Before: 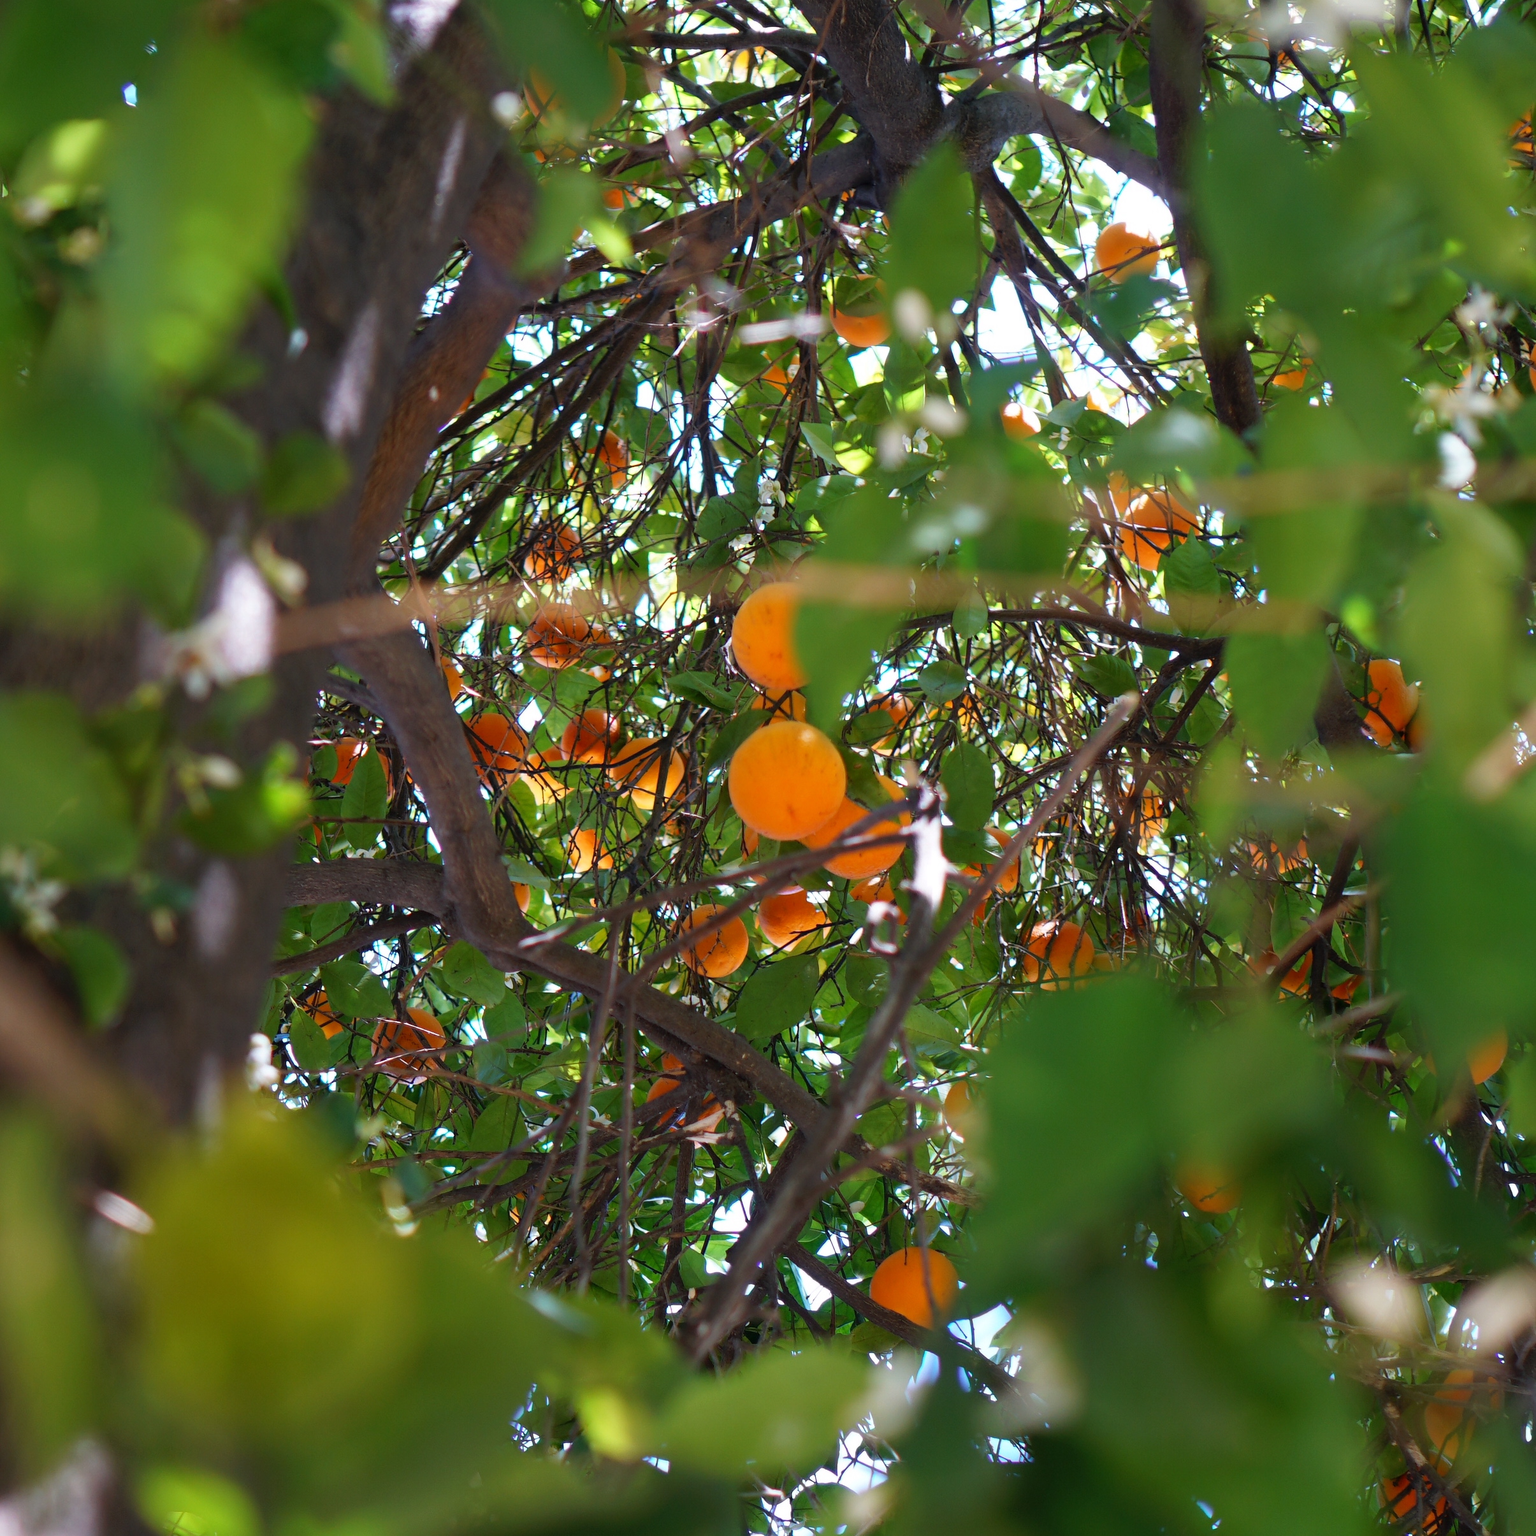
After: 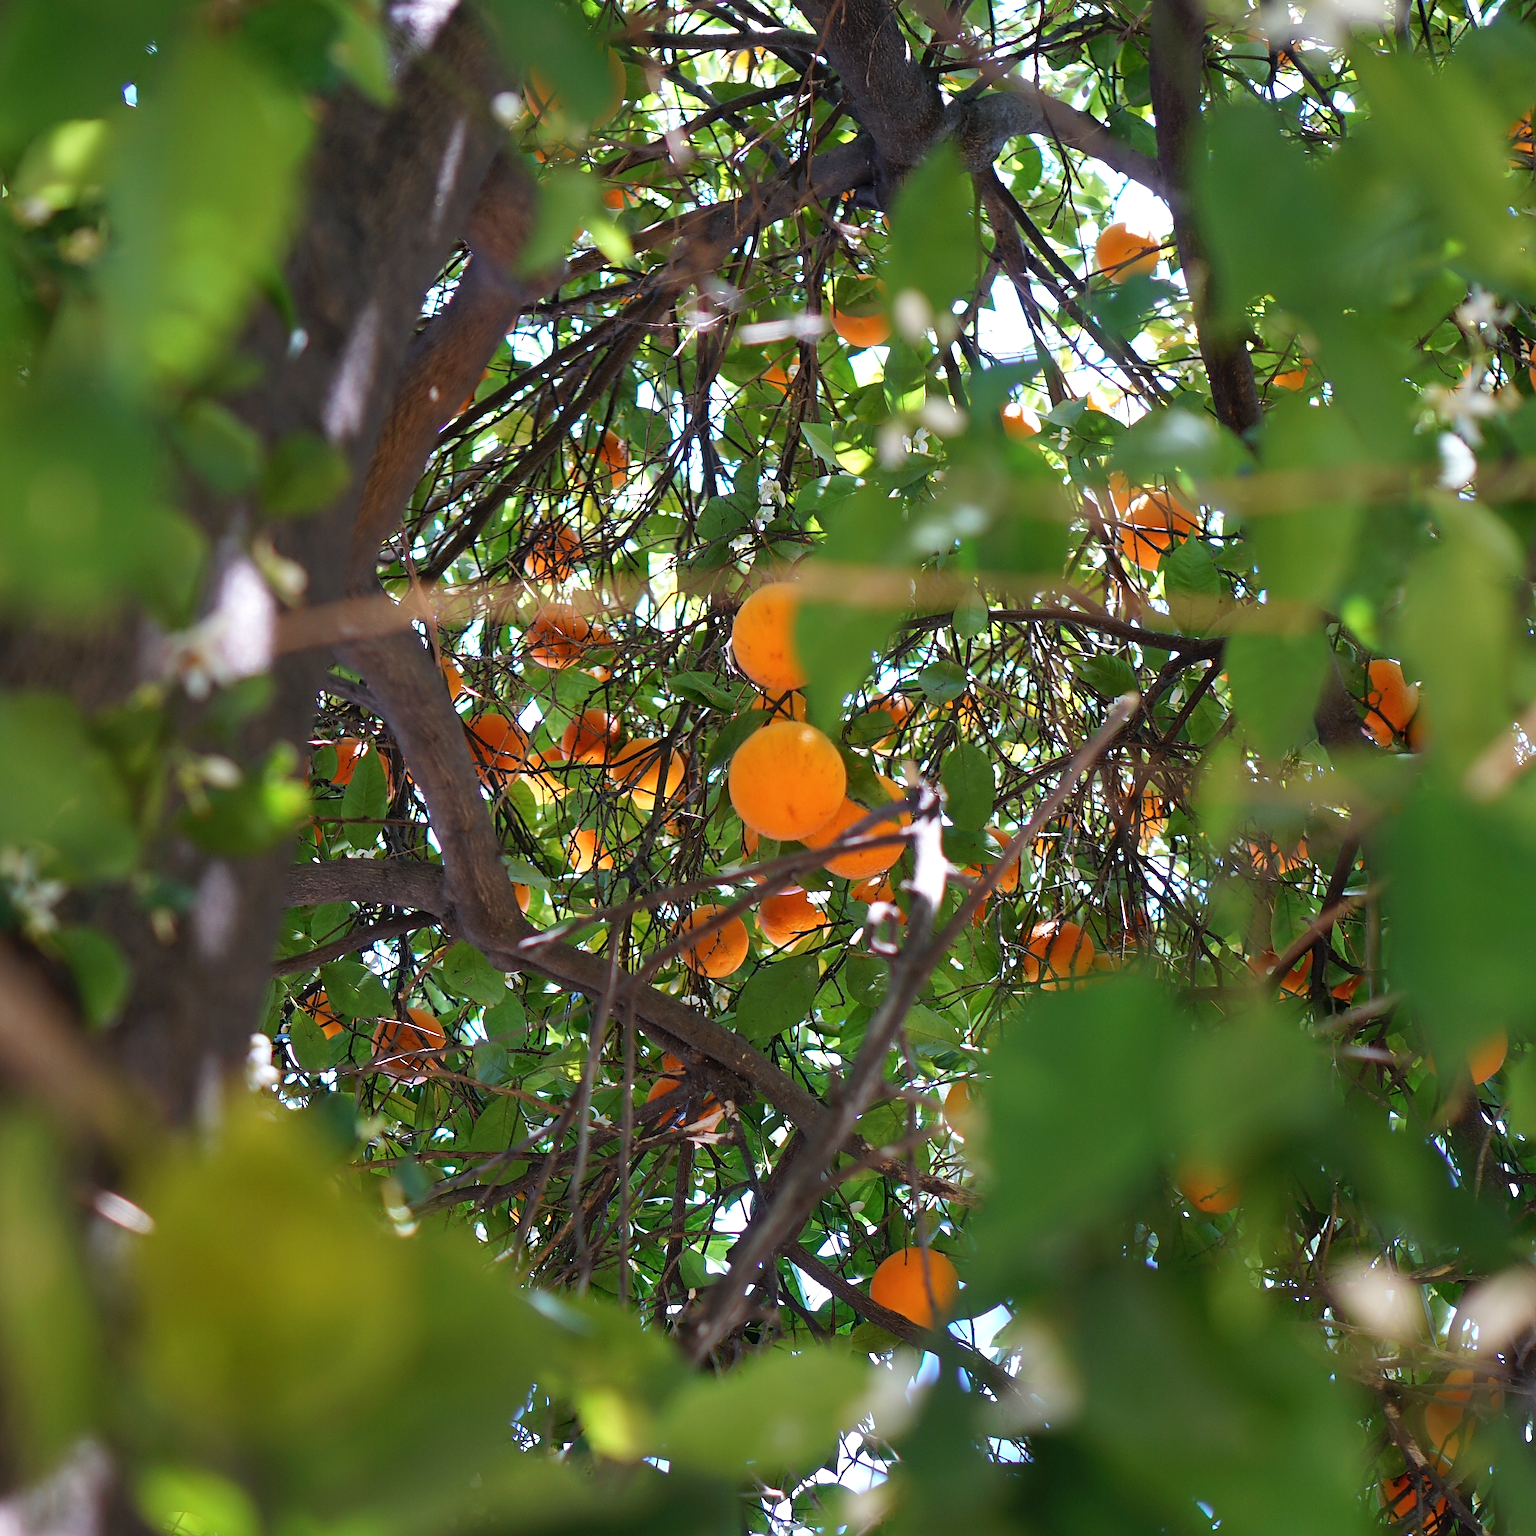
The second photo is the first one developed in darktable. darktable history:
shadows and highlights: radius 171.16, shadows 27, white point adjustment 3.13, highlights -67.95, soften with gaussian
sharpen: on, module defaults
